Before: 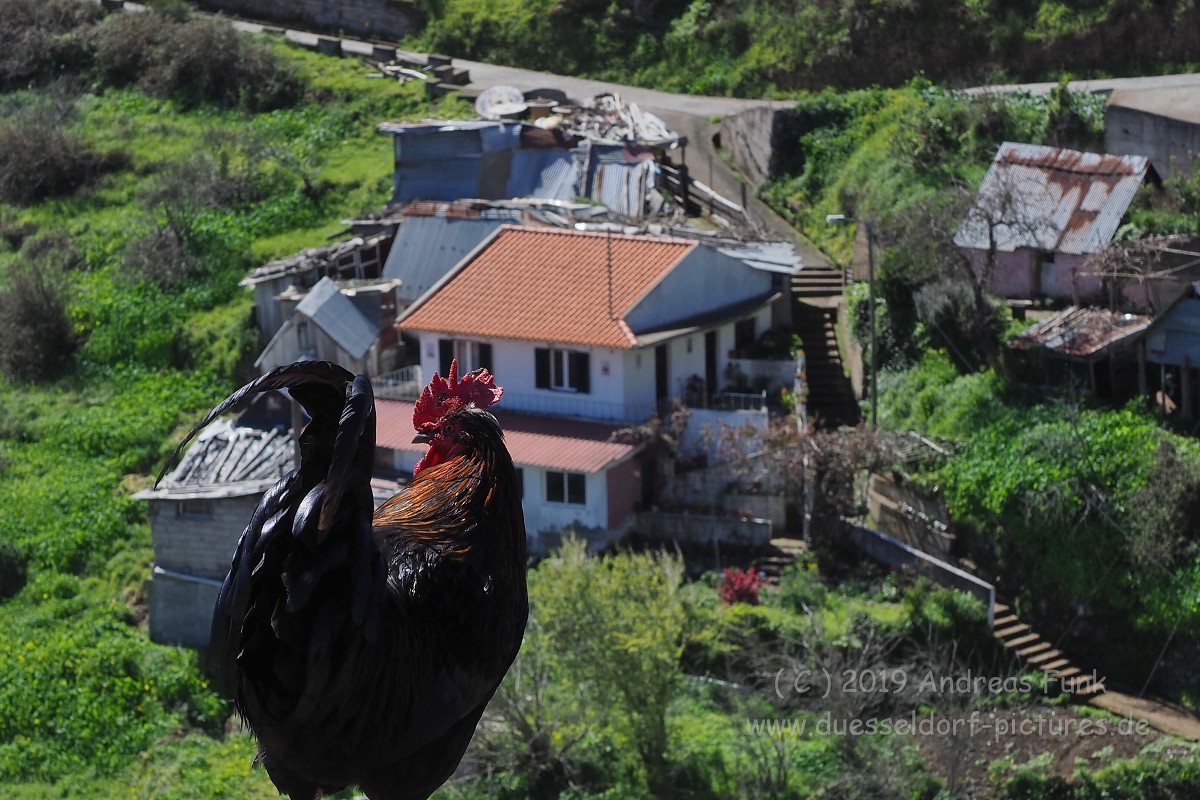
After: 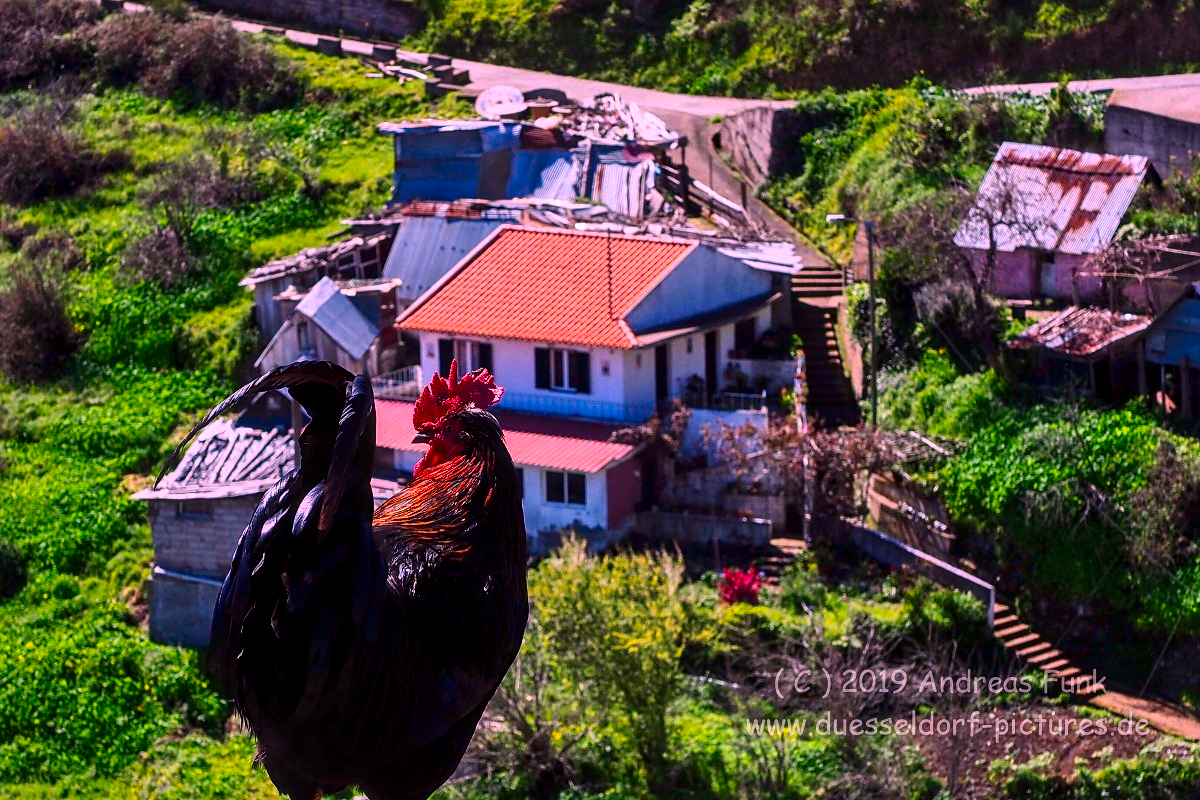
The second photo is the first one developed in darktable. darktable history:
white balance: red 1.188, blue 1.11
contrast brightness saturation: contrast 0.26, brightness 0.02, saturation 0.87
color calibration: illuminant same as pipeline (D50), adaptation none (bypass), gamut compression 1.72
local contrast: detail 130%
sharpen: amount 0.2
